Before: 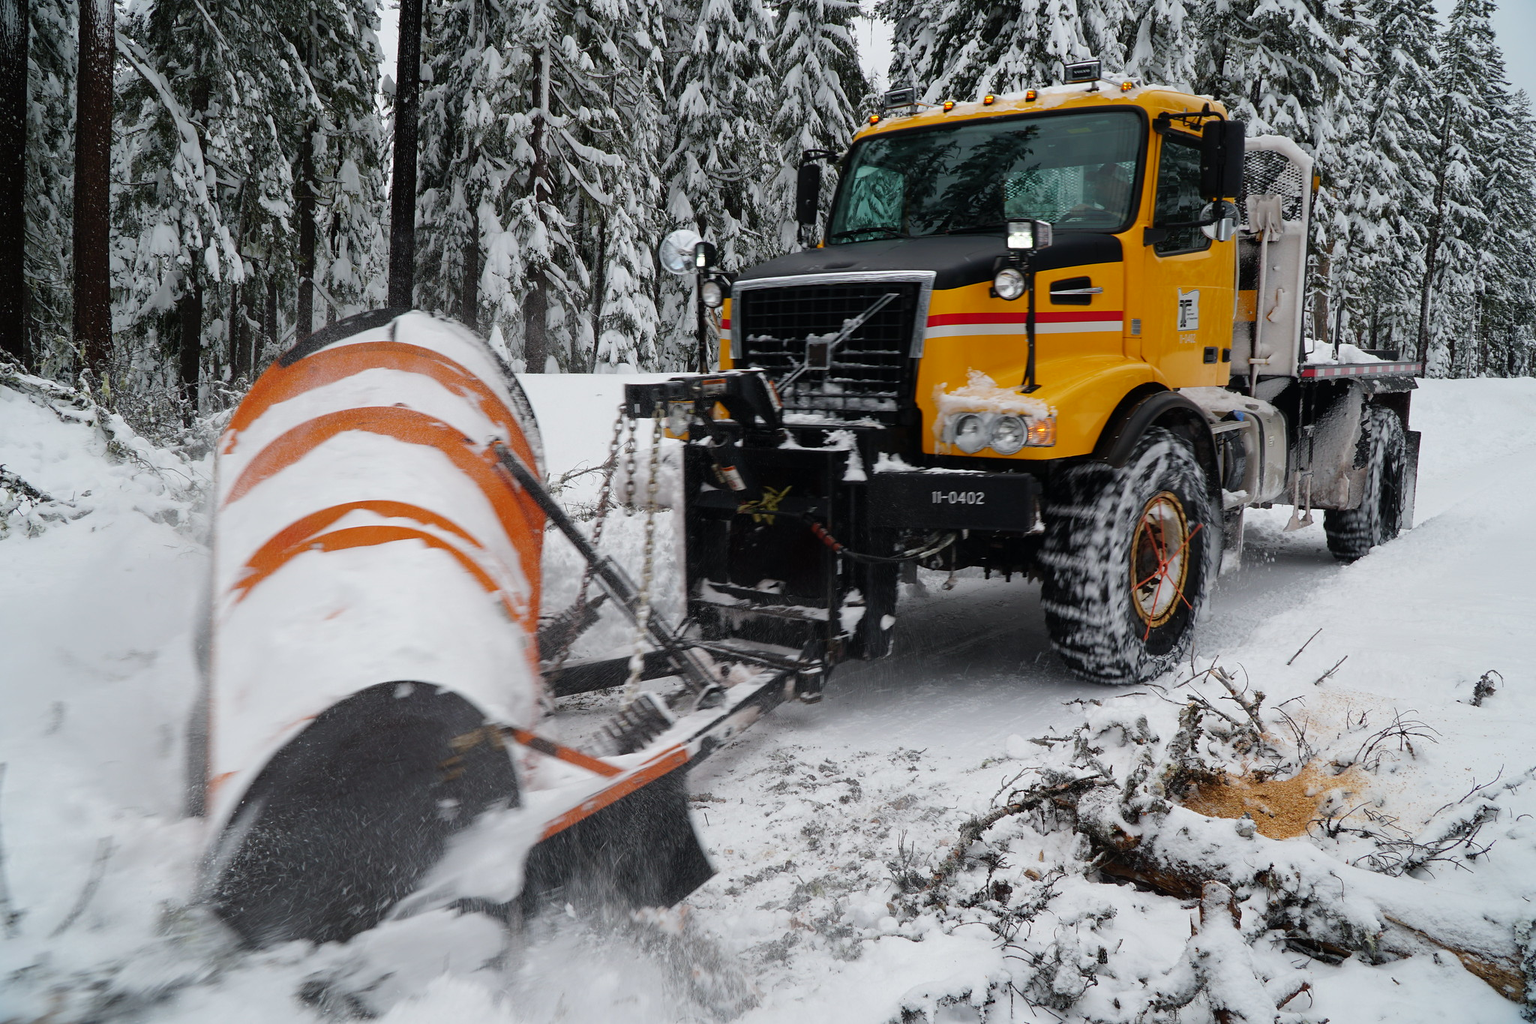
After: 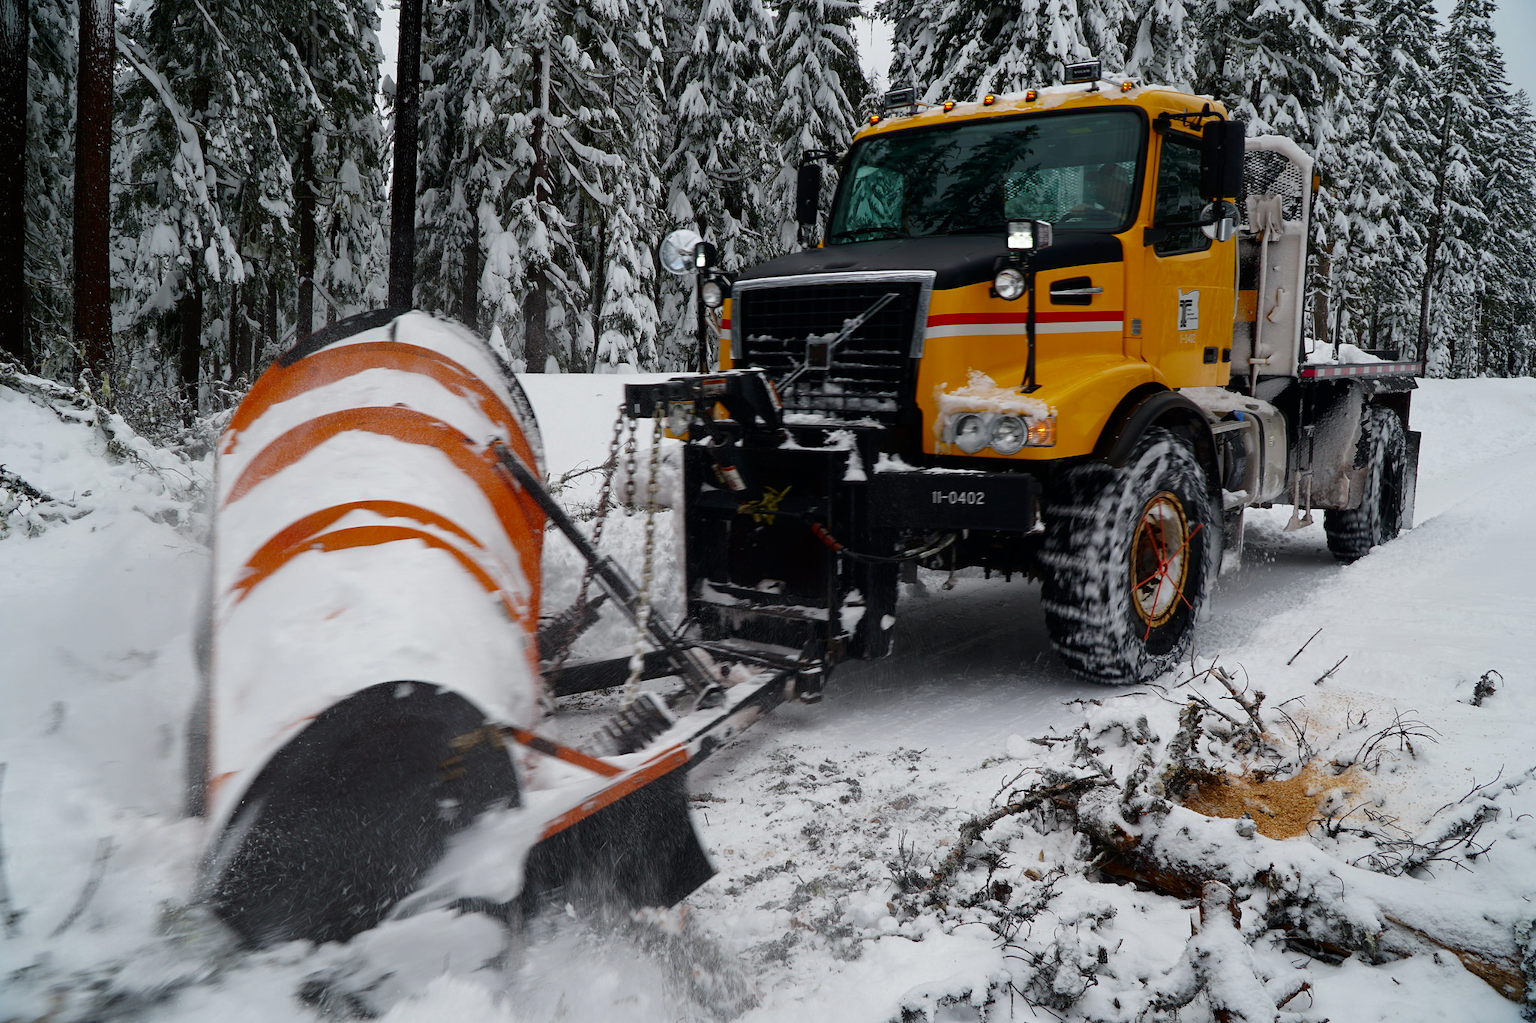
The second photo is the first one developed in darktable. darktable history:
contrast brightness saturation: contrast 0.065, brightness -0.127, saturation 0.054
